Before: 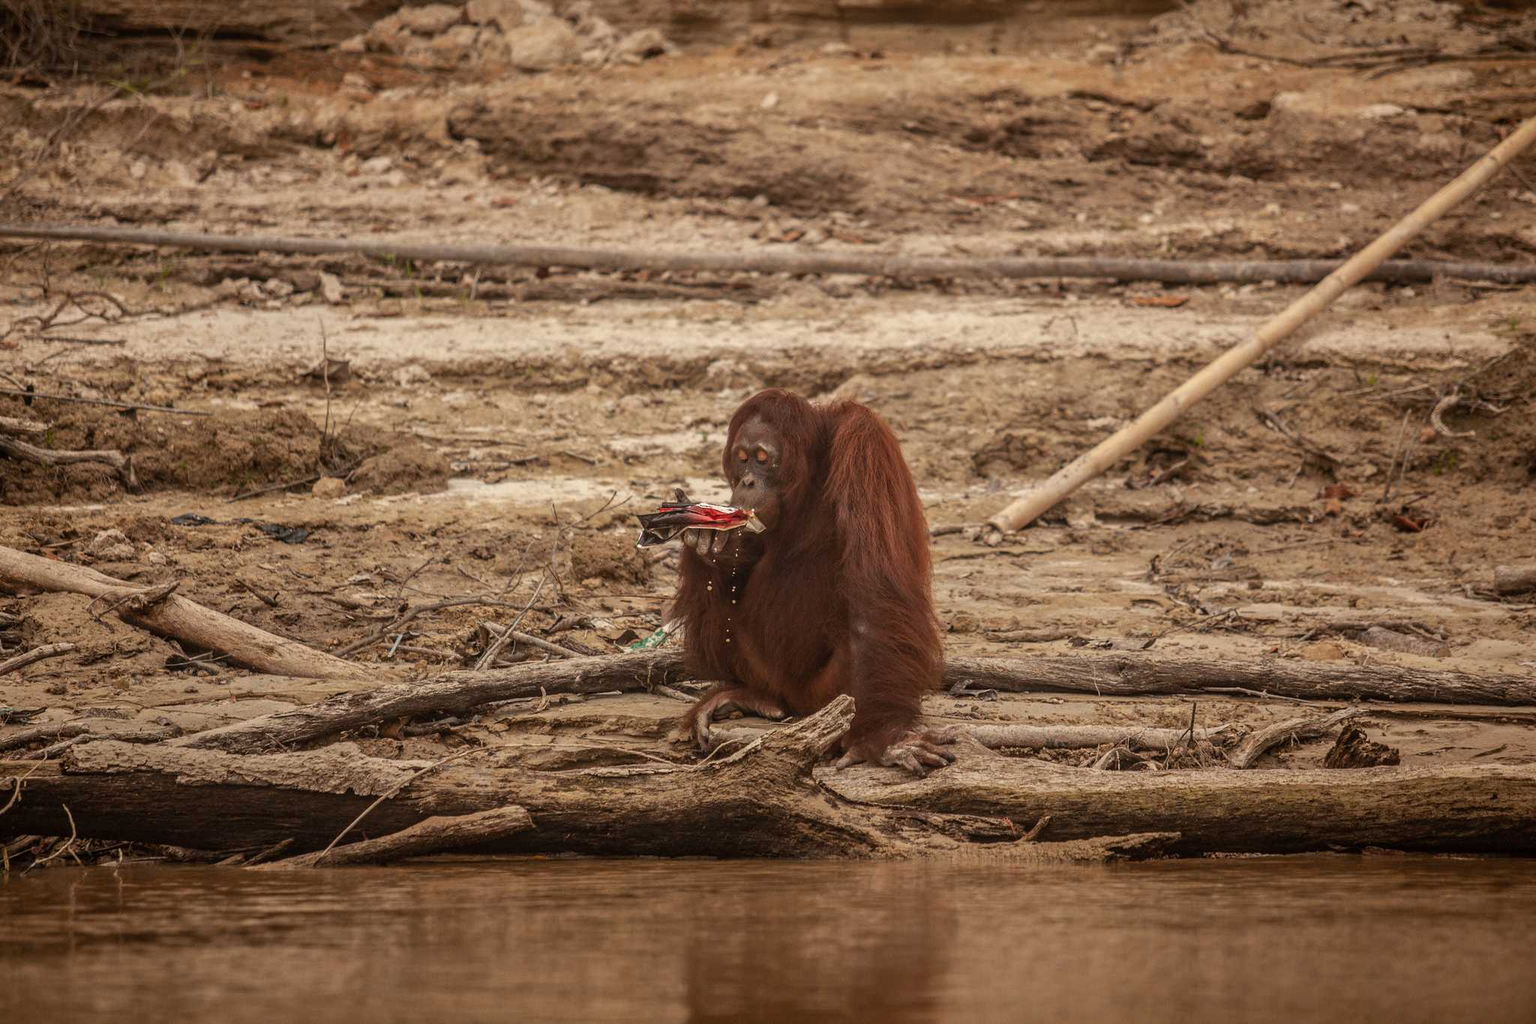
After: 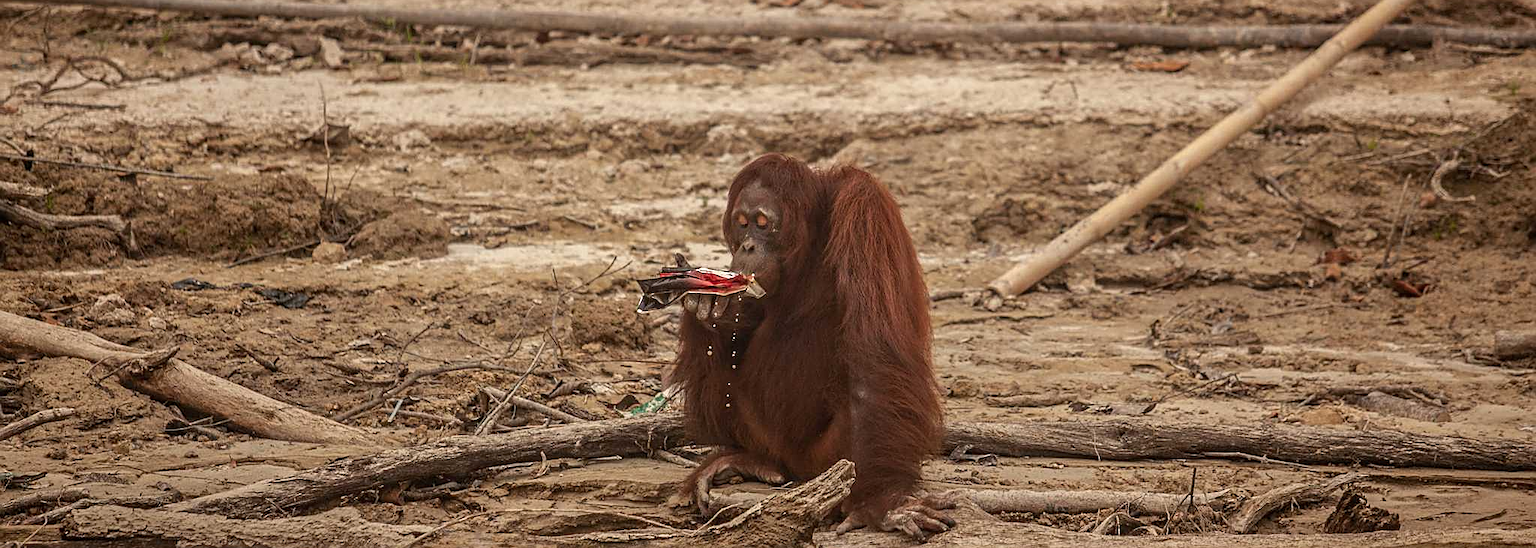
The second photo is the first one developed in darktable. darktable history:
sharpen: amount 0.575
crop and rotate: top 23.043%, bottom 23.437%
